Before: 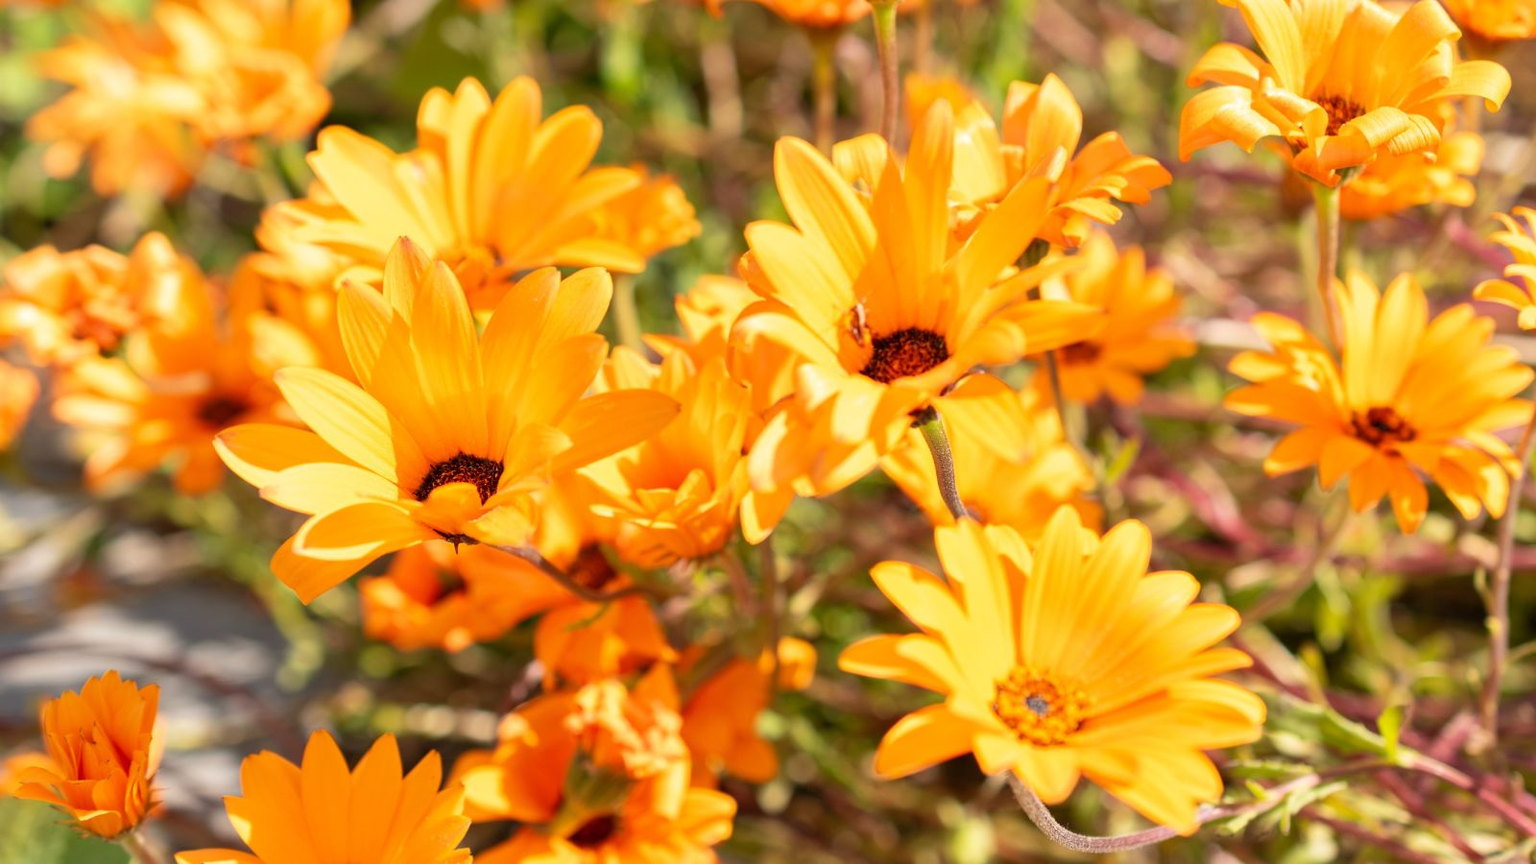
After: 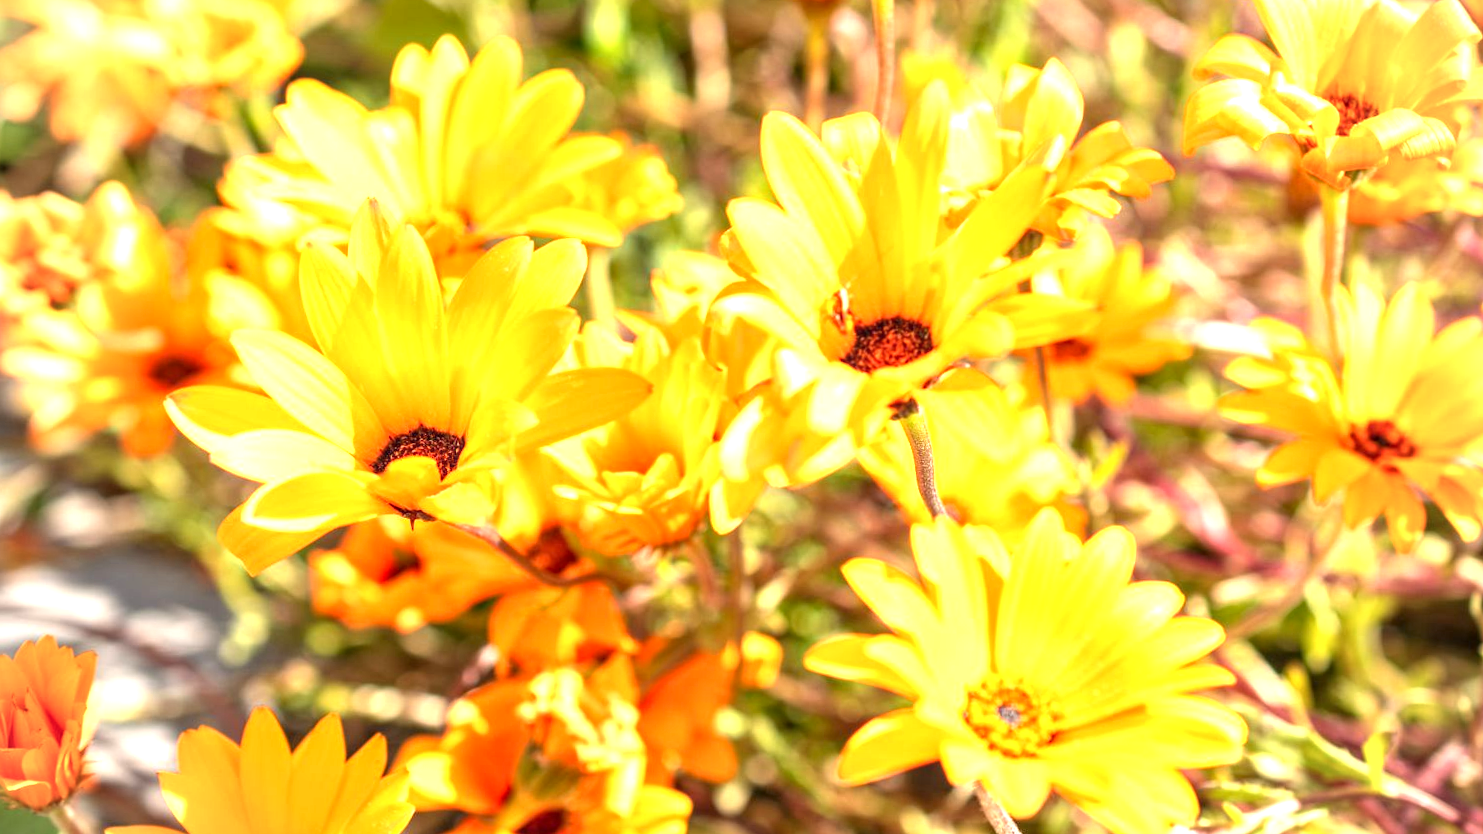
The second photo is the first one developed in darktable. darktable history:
crop and rotate: angle -2.57°
exposure: exposure 1.158 EV, compensate highlight preservation false
local contrast: detail 130%
vignetting: brightness -0.421, saturation -0.198
